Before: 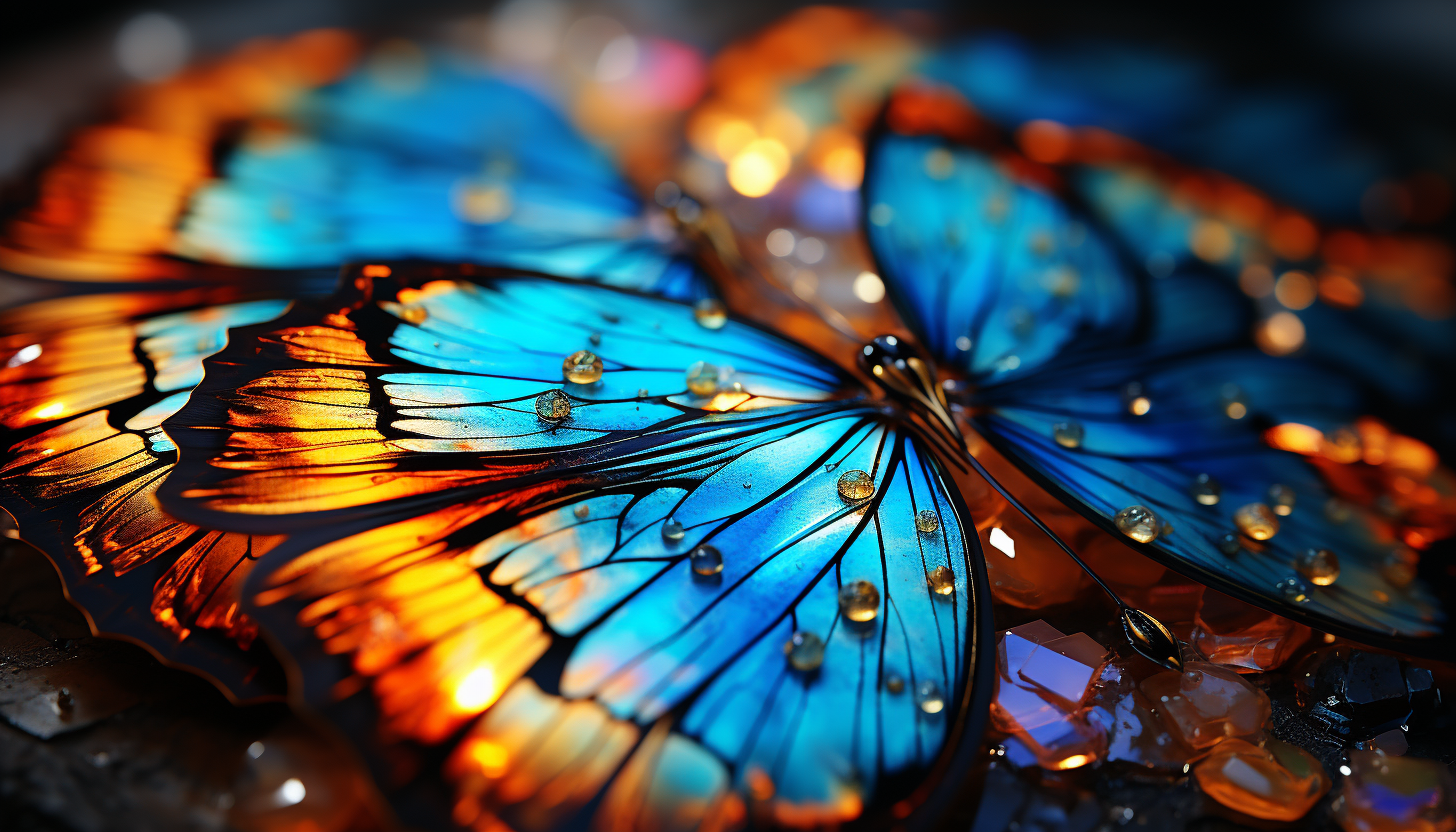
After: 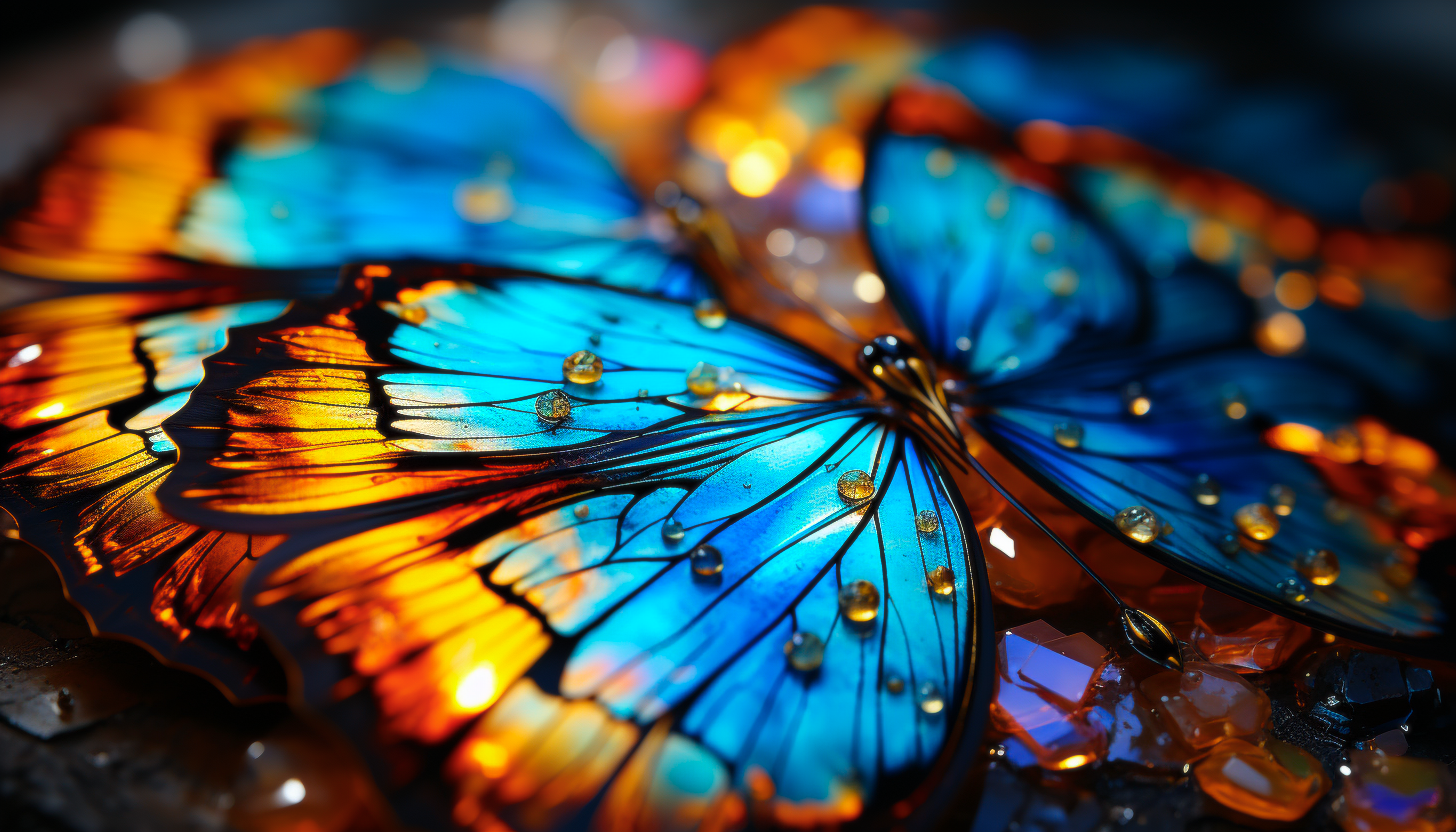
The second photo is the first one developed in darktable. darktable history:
color balance rgb: perceptual saturation grading › global saturation 25%, global vibrance 20%
soften: size 10%, saturation 50%, brightness 0.2 EV, mix 10%
